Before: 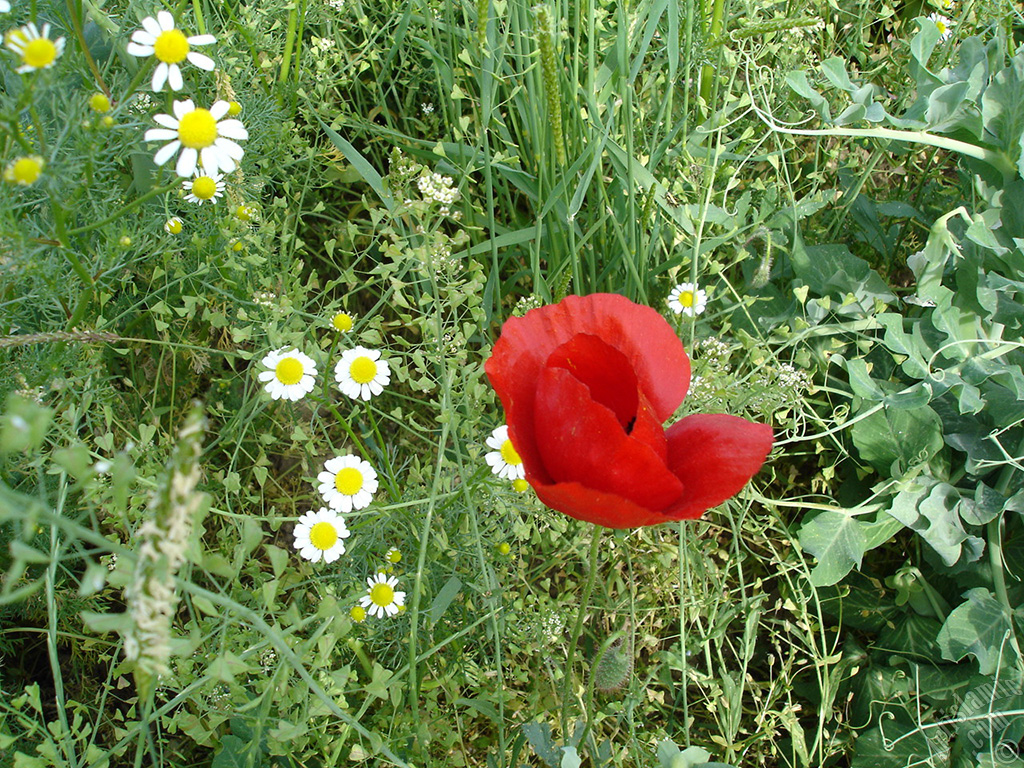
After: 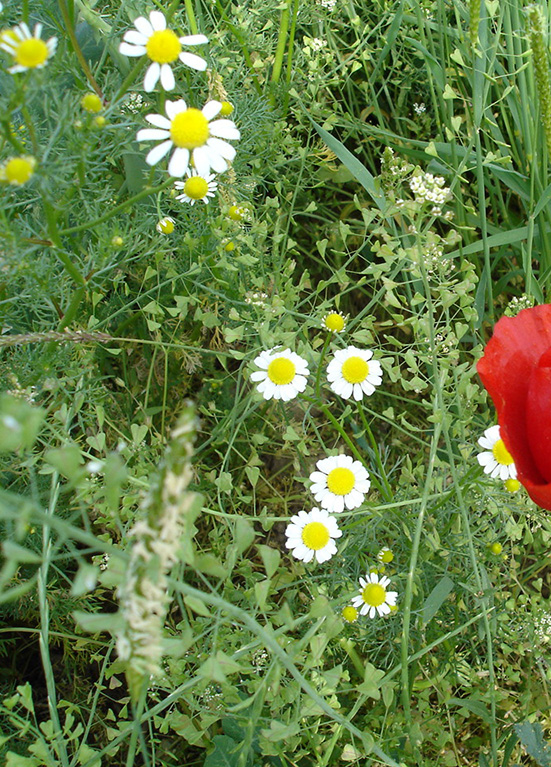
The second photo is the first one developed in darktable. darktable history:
crop: left 0.834%, right 45.343%, bottom 0.084%
